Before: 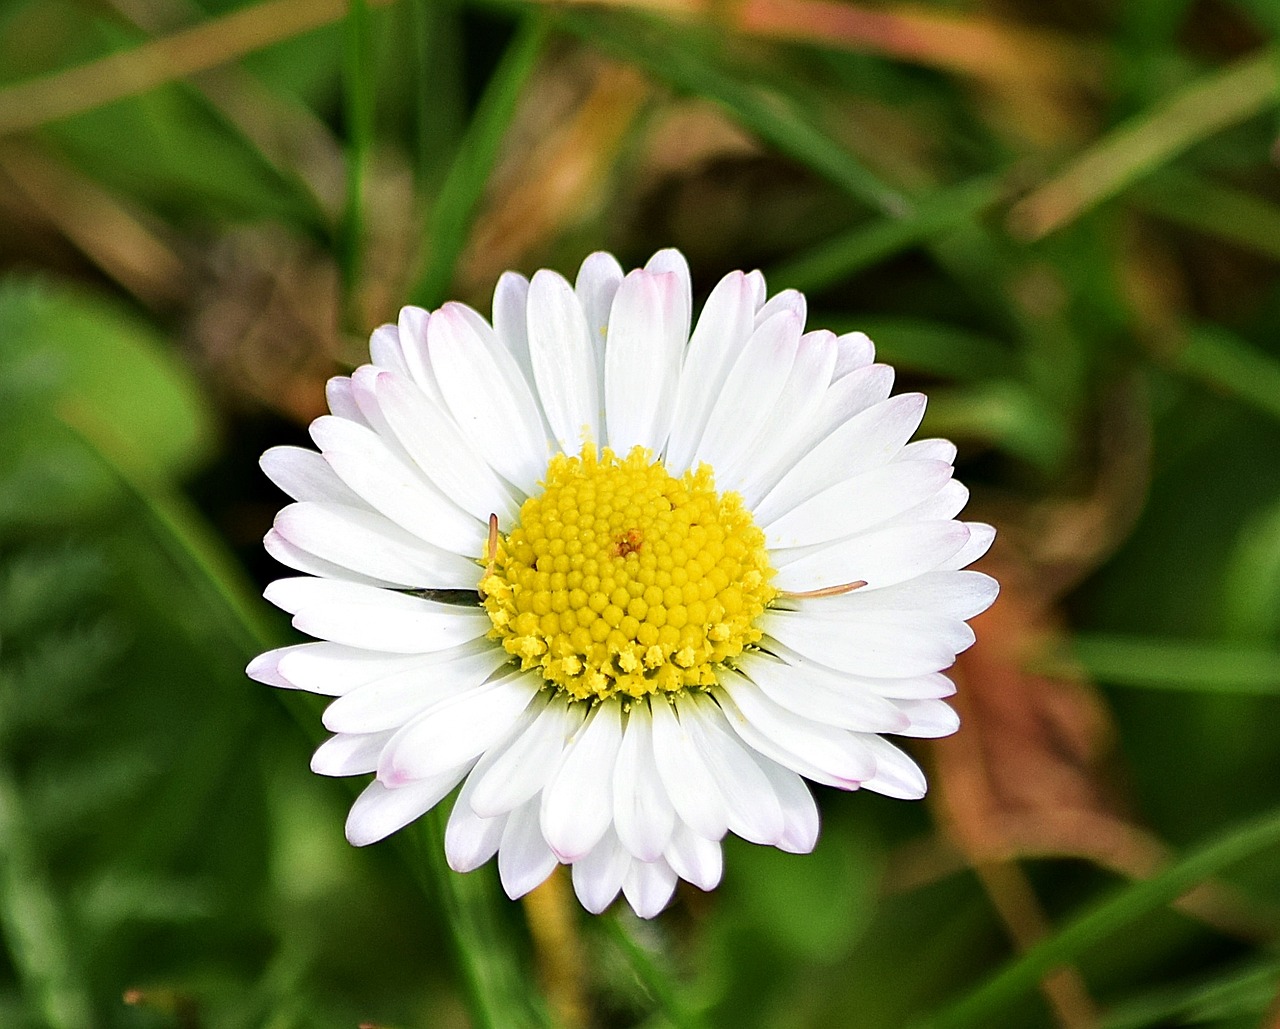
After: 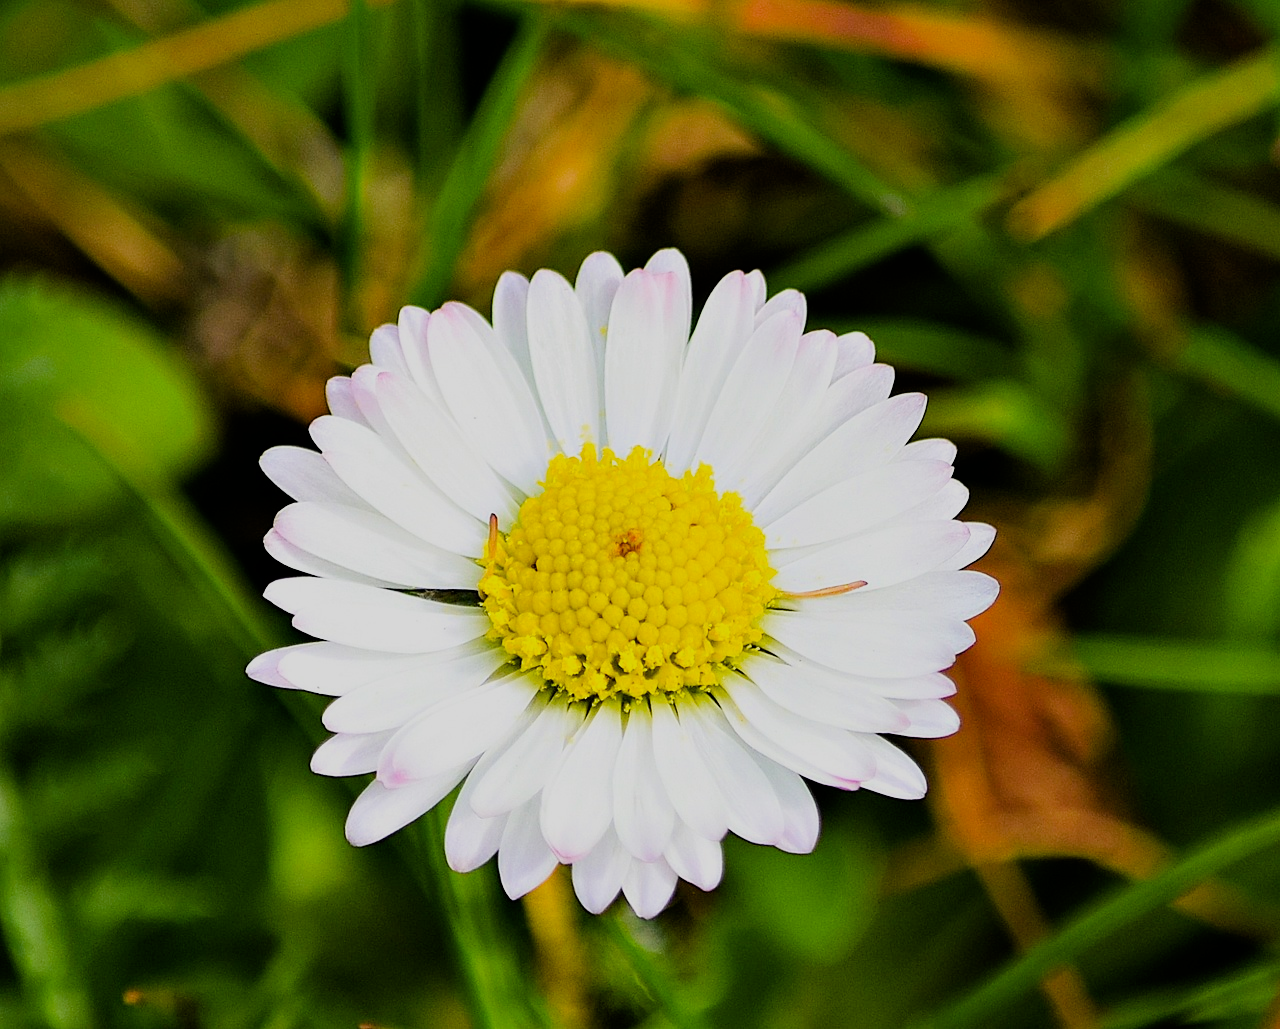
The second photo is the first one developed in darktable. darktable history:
color balance rgb: perceptual saturation grading › global saturation 25%, global vibrance 20%
filmic rgb: black relative exposure -7.65 EV, white relative exposure 4.56 EV, hardness 3.61, contrast 1.05
